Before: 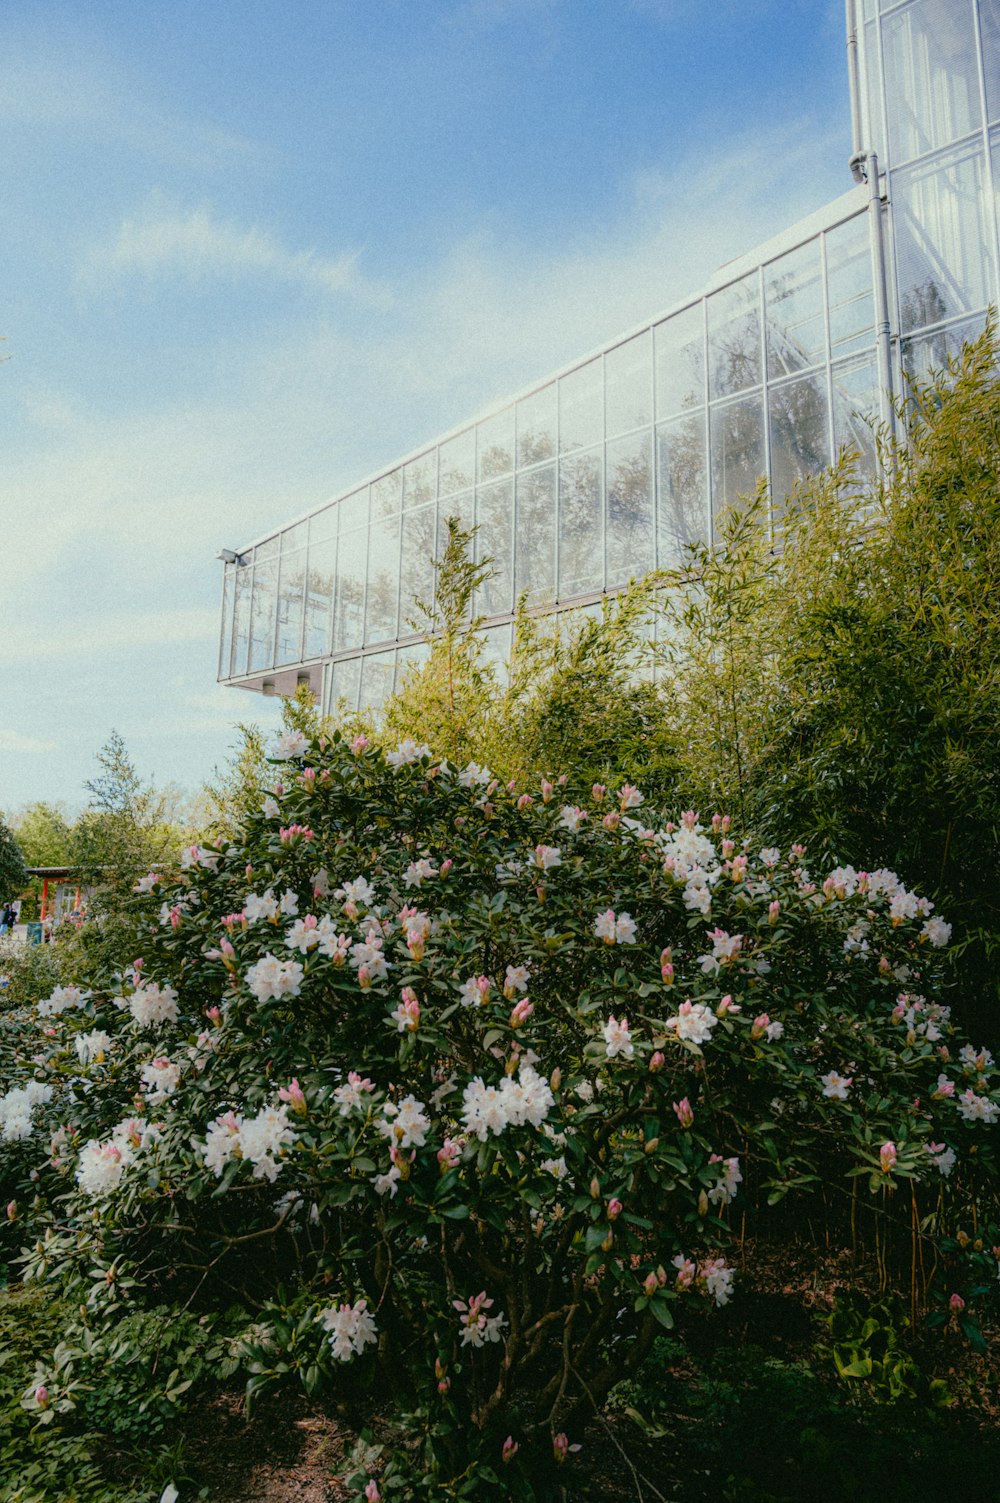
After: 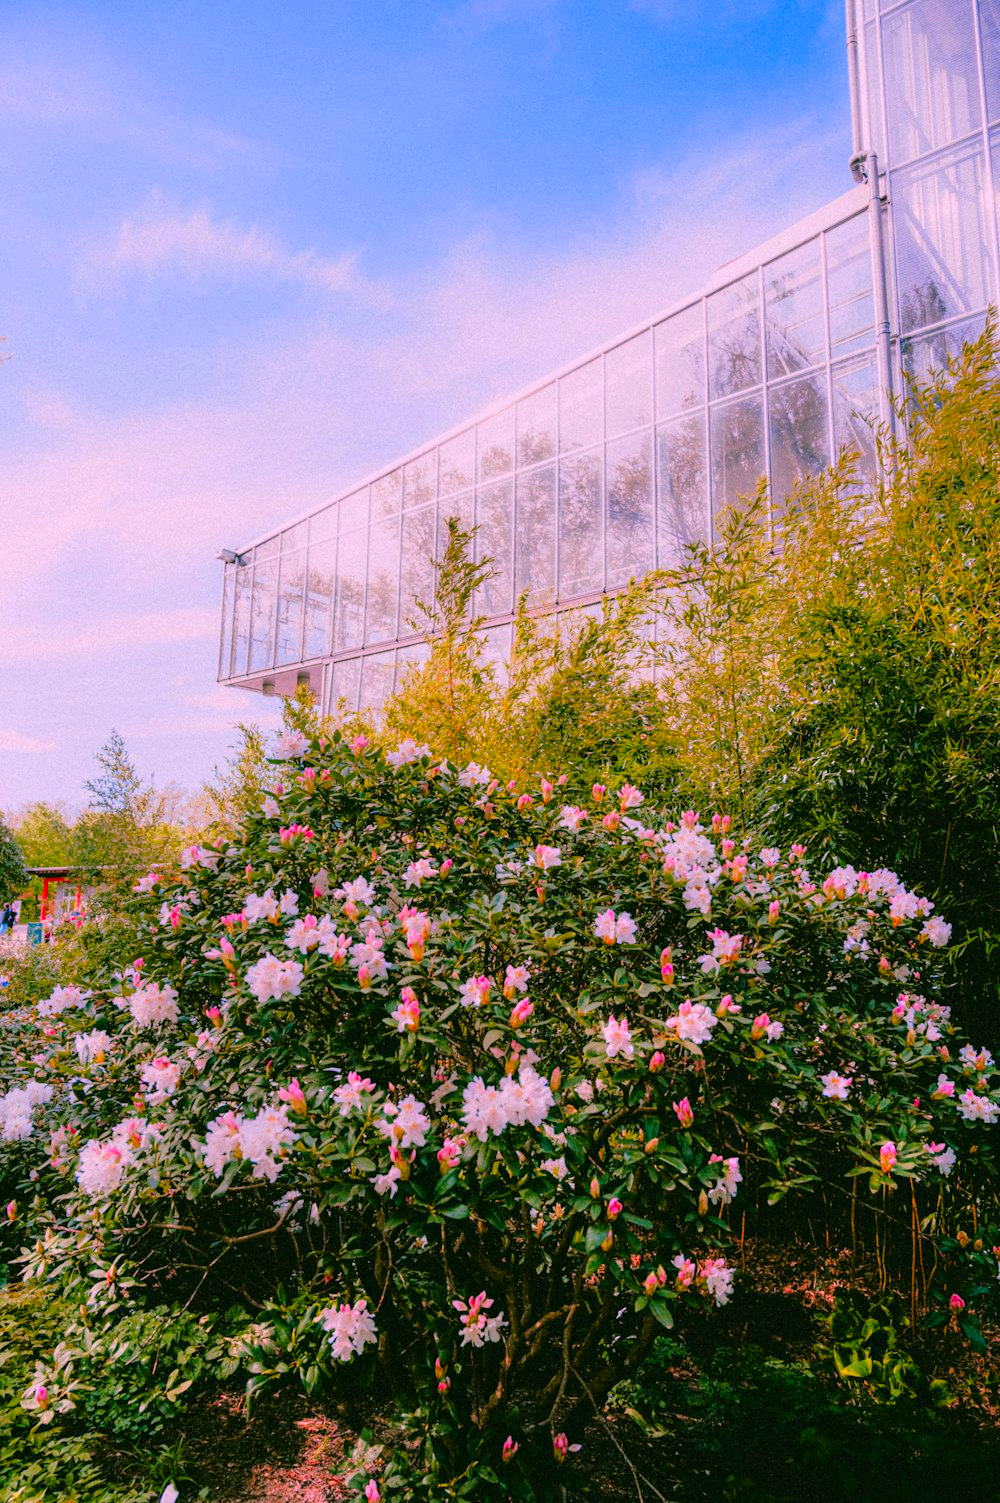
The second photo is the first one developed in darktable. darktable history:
color correction: highlights a* 18.88, highlights b* -11.6, saturation 1.7
exposure: exposure -0.012 EV, compensate exposure bias true, compensate highlight preservation false
tone equalizer: -7 EV 0.149 EV, -6 EV 0.589 EV, -5 EV 1.17 EV, -4 EV 1.32 EV, -3 EV 1.18 EV, -2 EV 0.6 EV, -1 EV 0.149 EV
